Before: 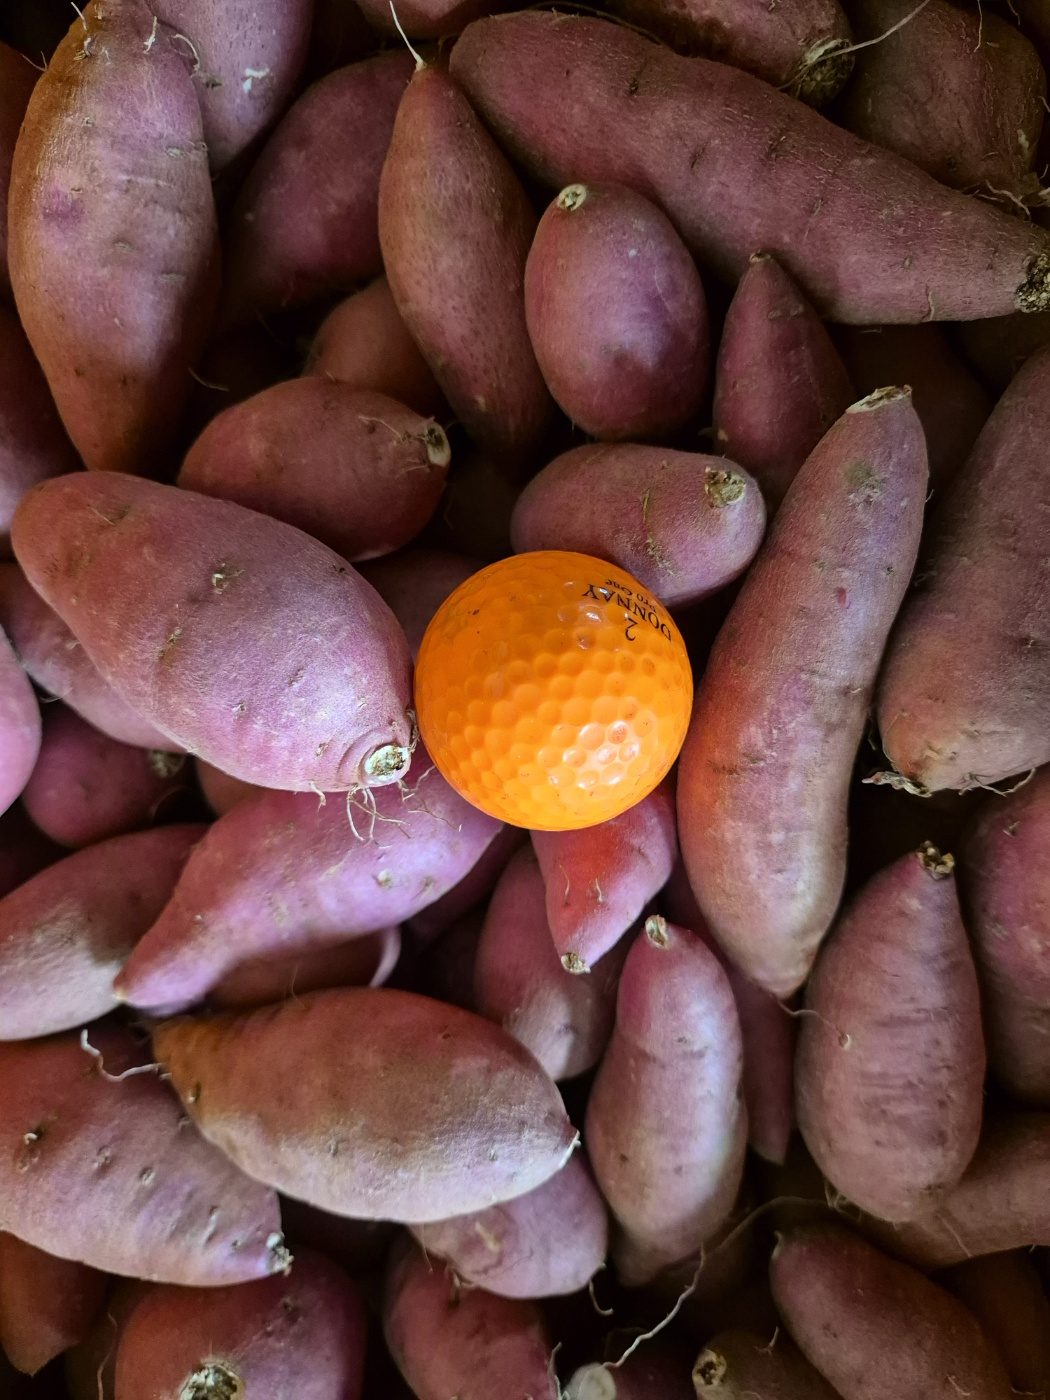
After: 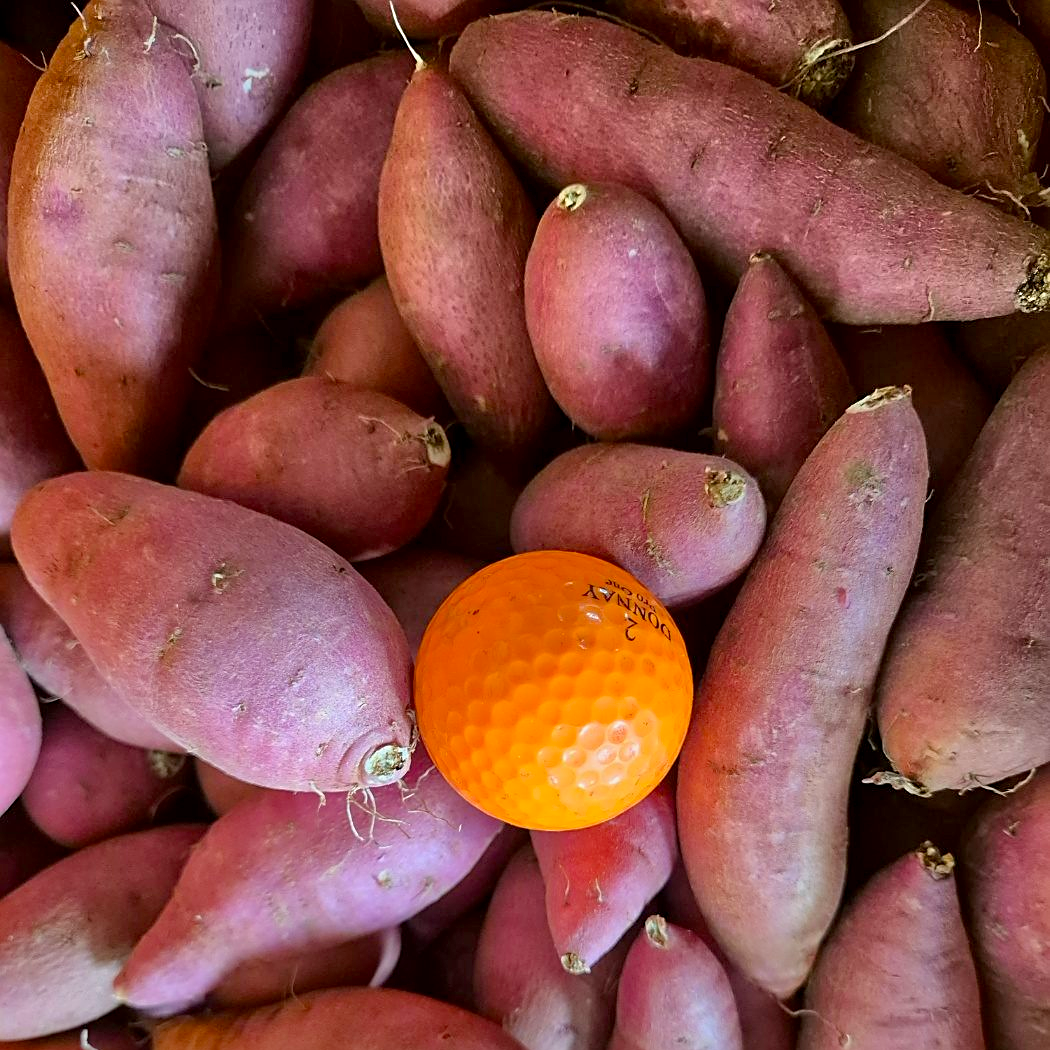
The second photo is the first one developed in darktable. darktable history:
crop: bottom 24.985%
tone equalizer: -7 EV 0.147 EV, -6 EV 0.593 EV, -5 EV 1.15 EV, -4 EV 1.37 EV, -3 EV 1.18 EV, -2 EV 0.6 EV, -1 EV 0.157 EV, smoothing diameter 24.81%, edges refinement/feathering 13.87, preserve details guided filter
exposure: black level correction 0.002, exposure -0.197 EV, compensate exposure bias true, compensate highlight preservation false
sharpen: on, module defaults
